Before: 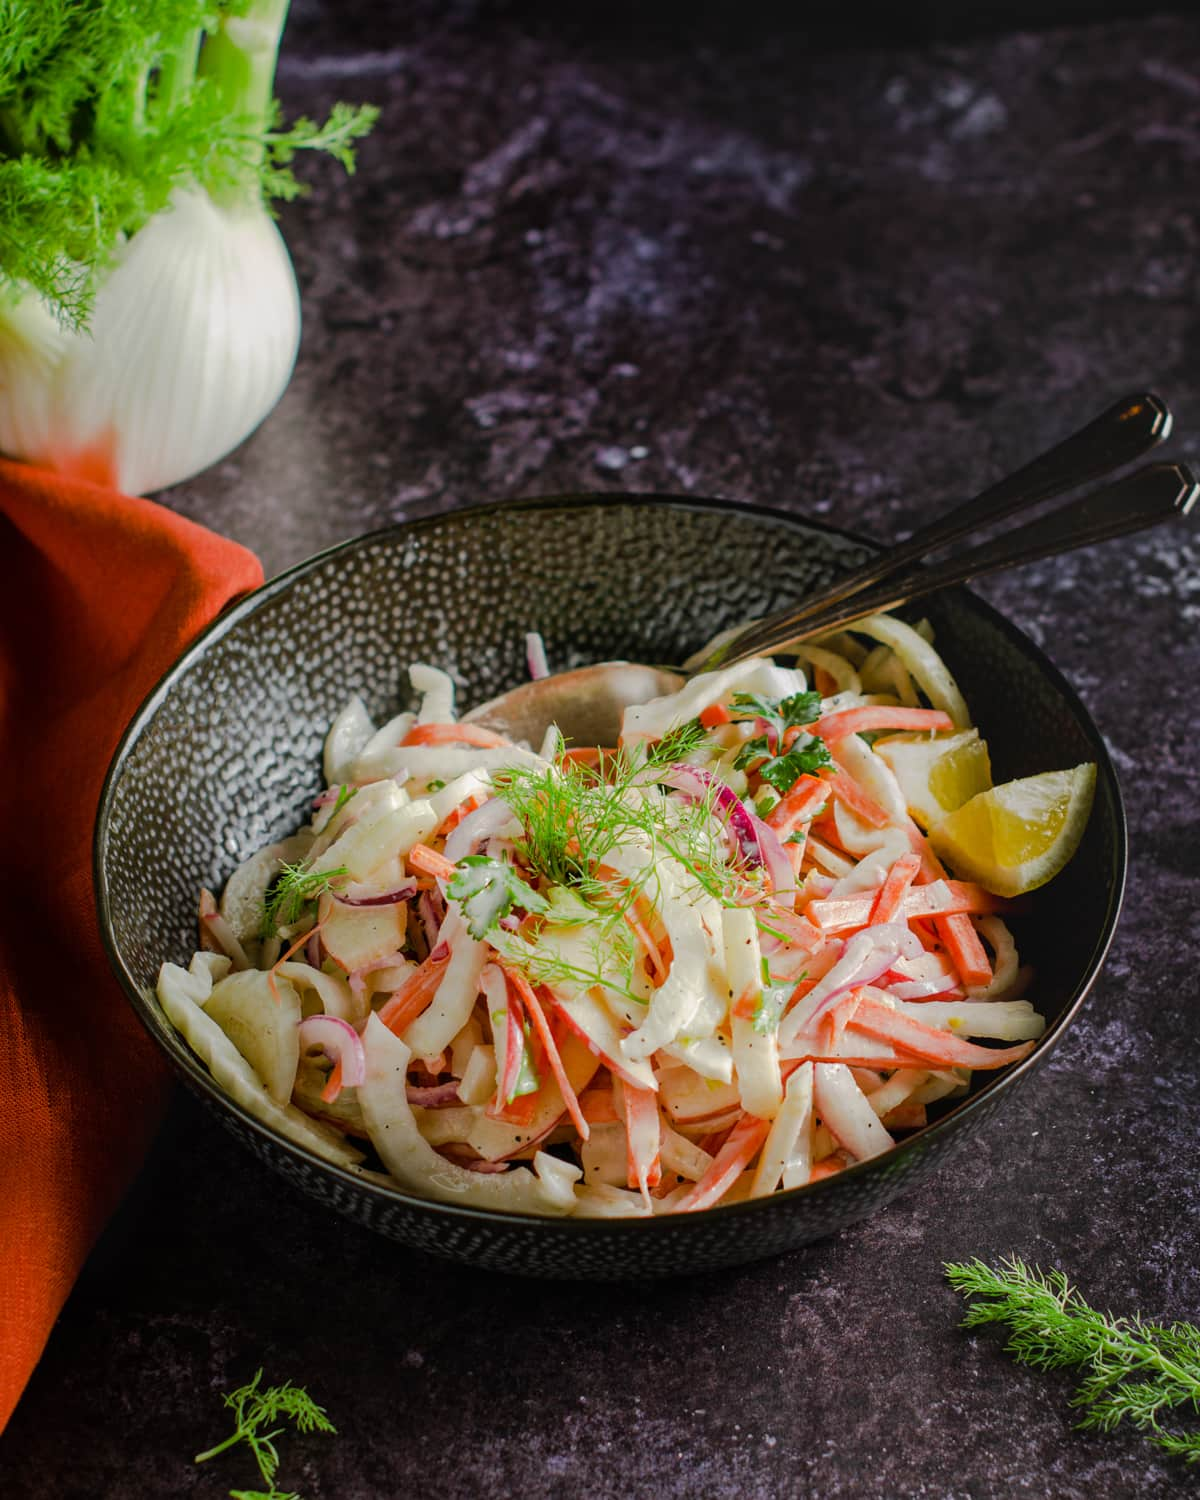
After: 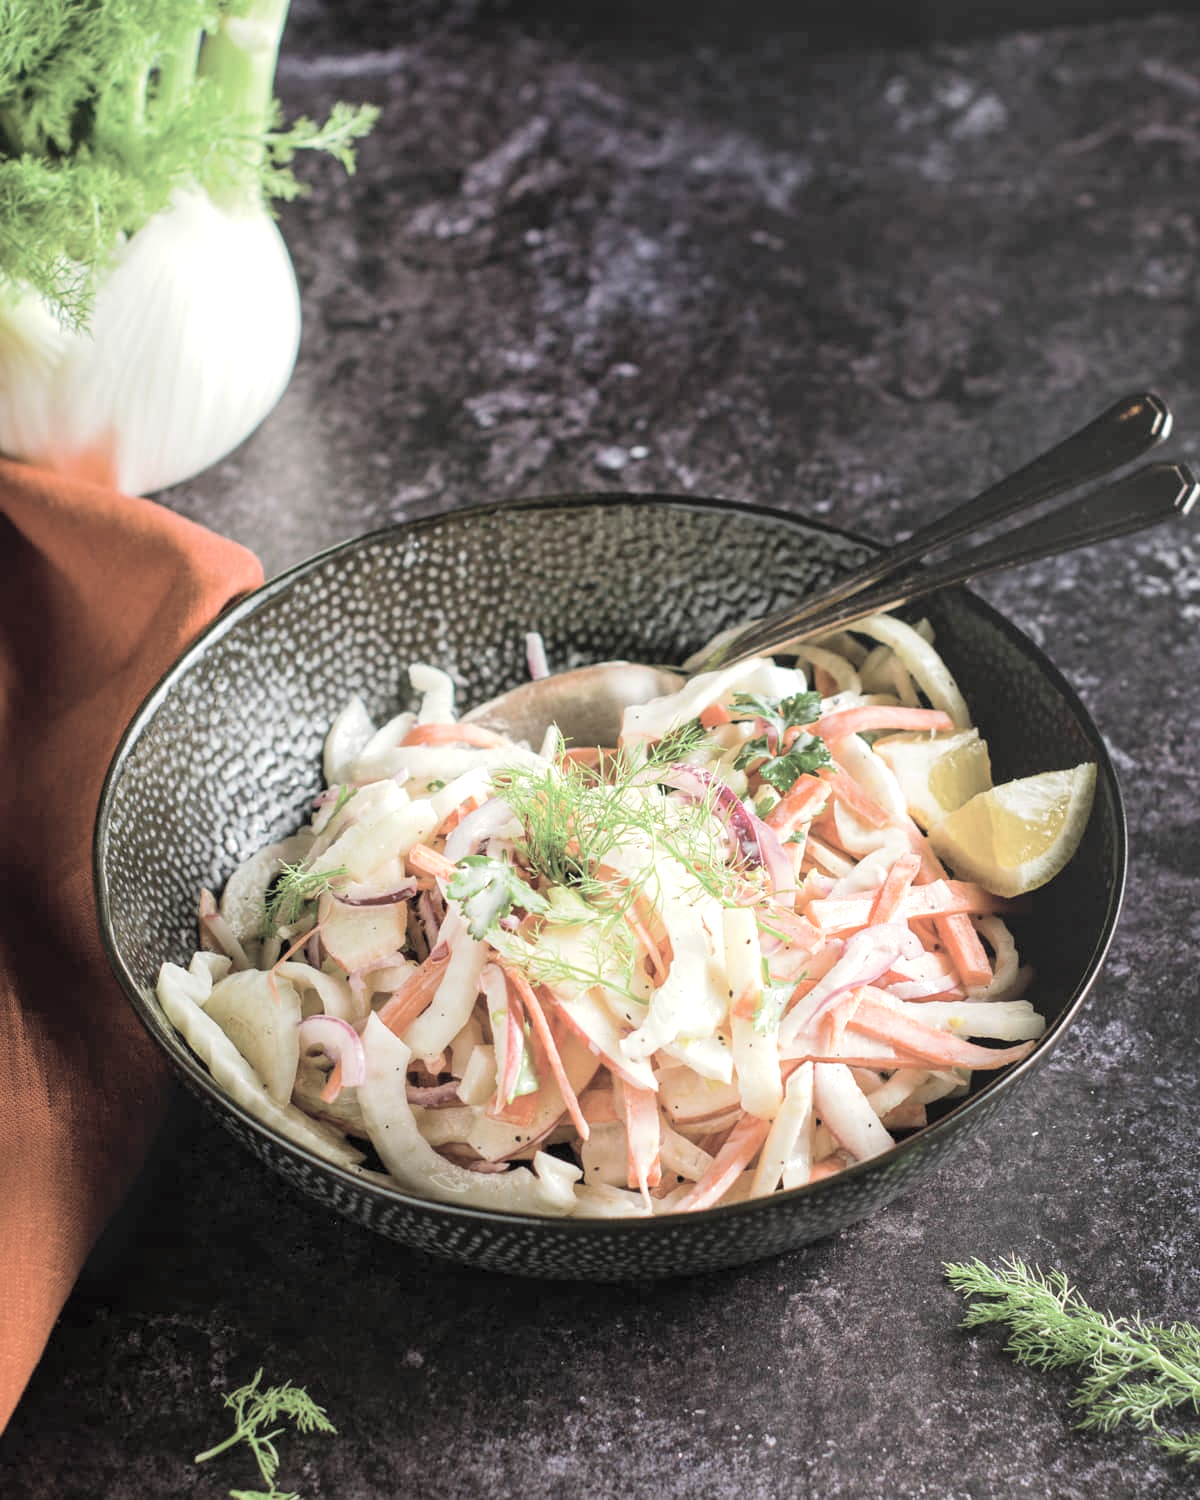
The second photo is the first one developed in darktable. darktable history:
contrast brightness saturation: brightness 0.186, saturation -0.518
exposure: exposure 0.772 EV, compensate highlight preservation false
